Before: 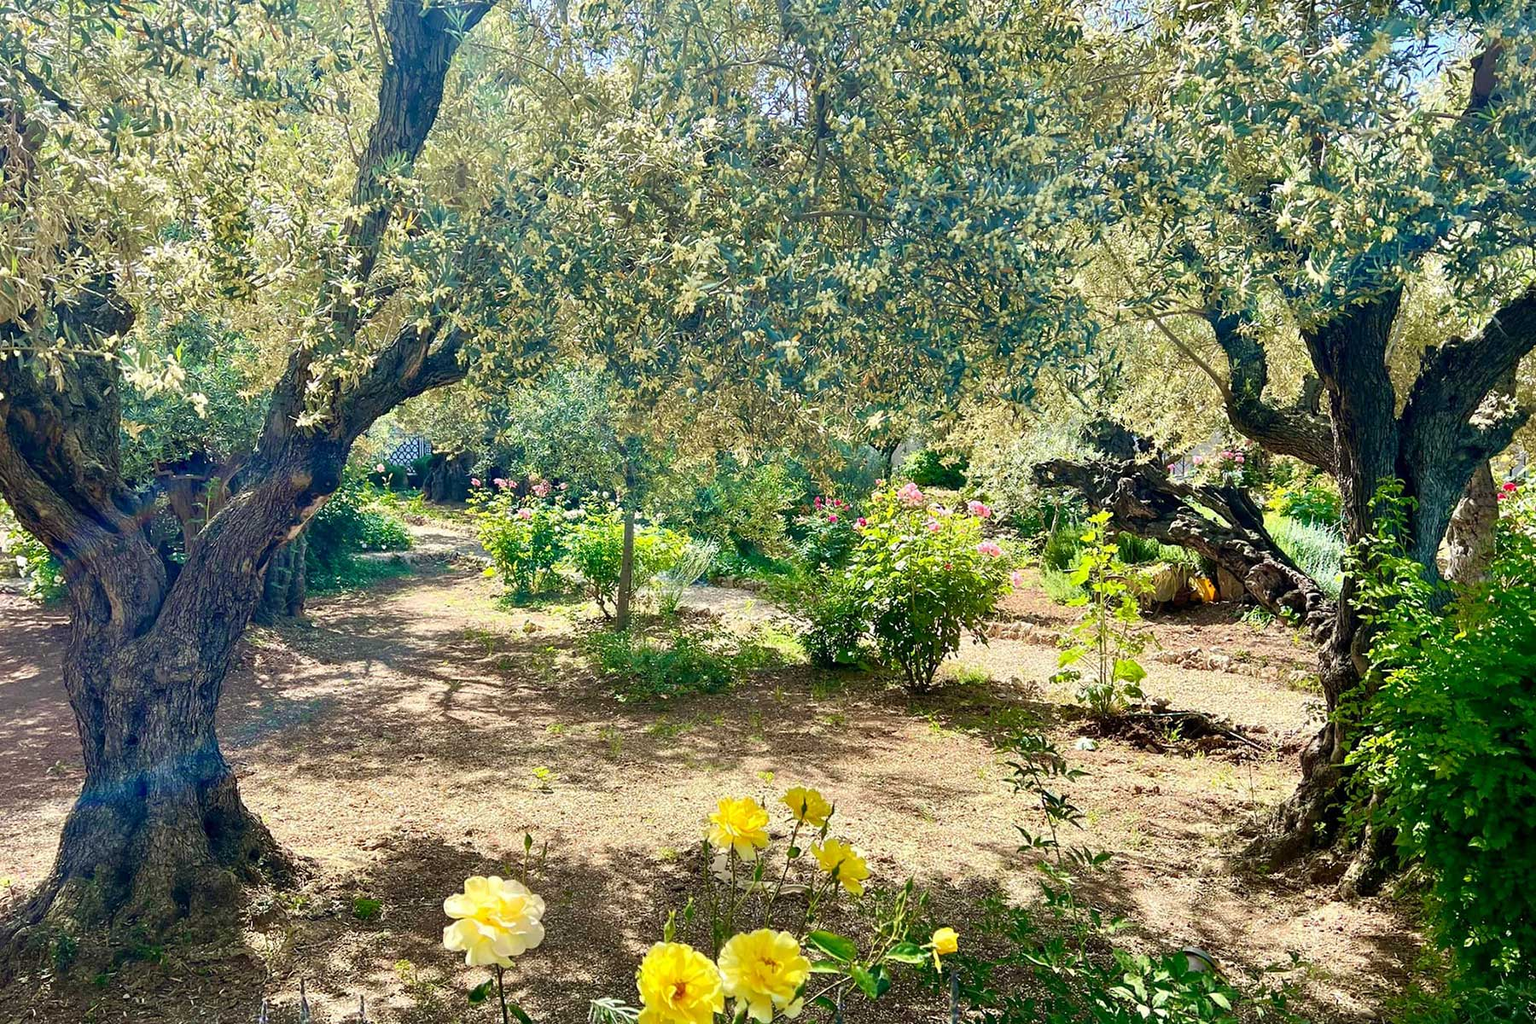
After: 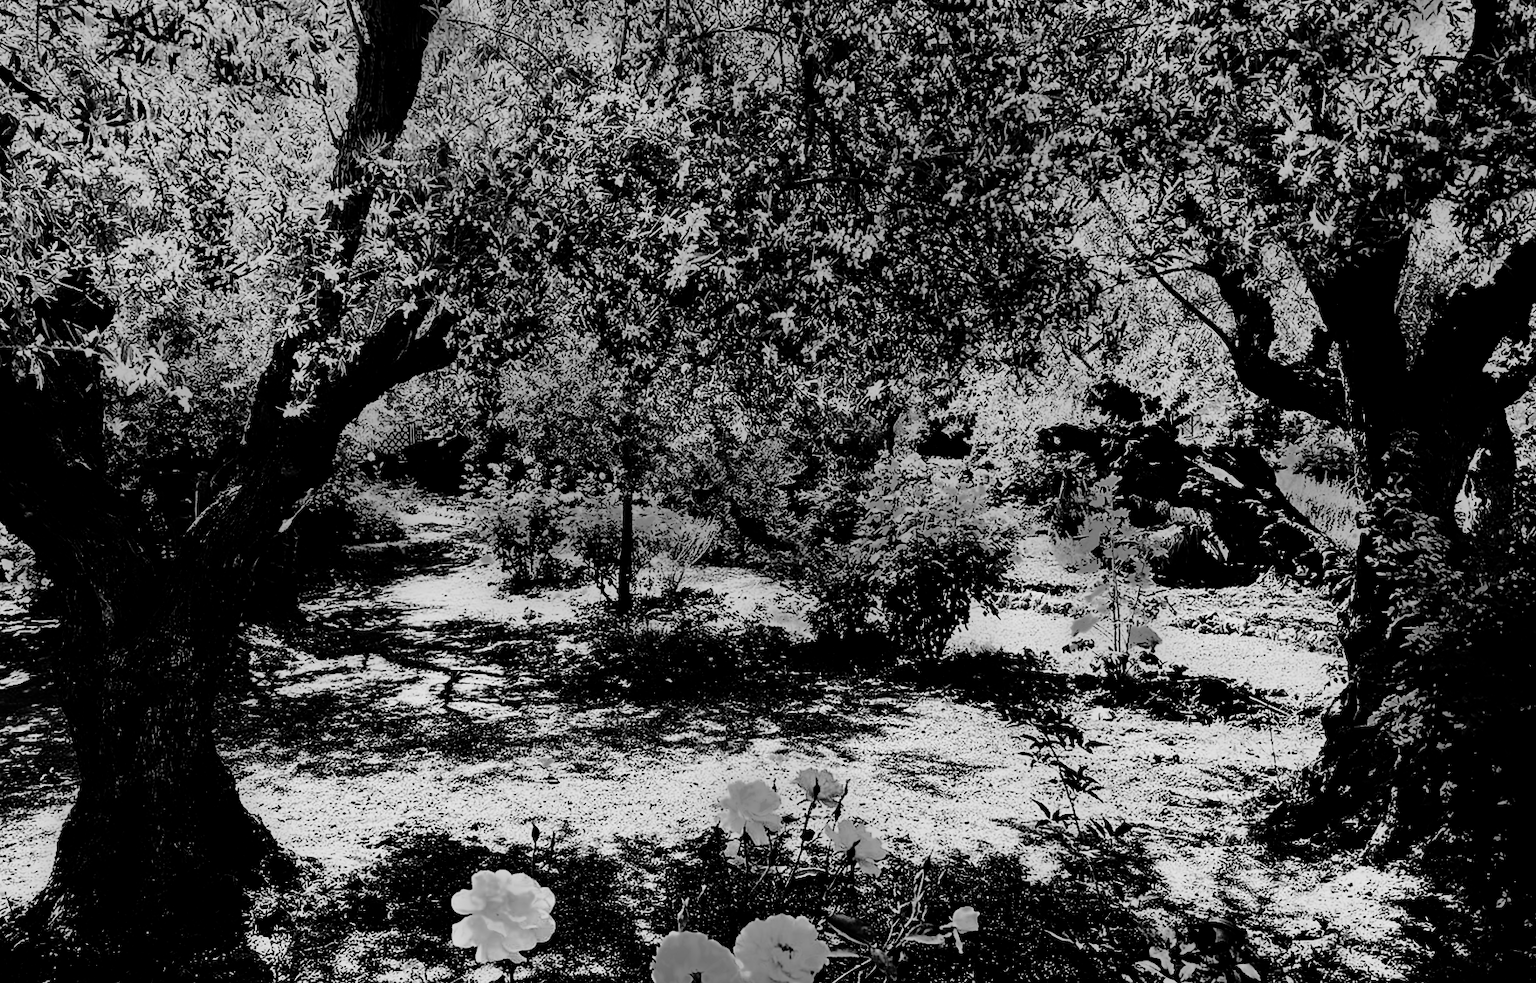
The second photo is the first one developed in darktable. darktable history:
monochrome: a 79.32, b 81.83, size 1.1
crop: top 1.049%, right 0.001%
haze removal: compatibility mode true, adaptive false
rotate and perspective: rotation -2°, crop left 0.022, crop right 0.978, crop top 0.049, crop bottom 0.951
contrast brightness saturation: contrast 0.77, brightness -1, saturation 1
shadows and highlights: soften with gaussian
color balance rgb: linear chroma grading › global chroma 15%, perceptual saturation grading › global saturation 30%
